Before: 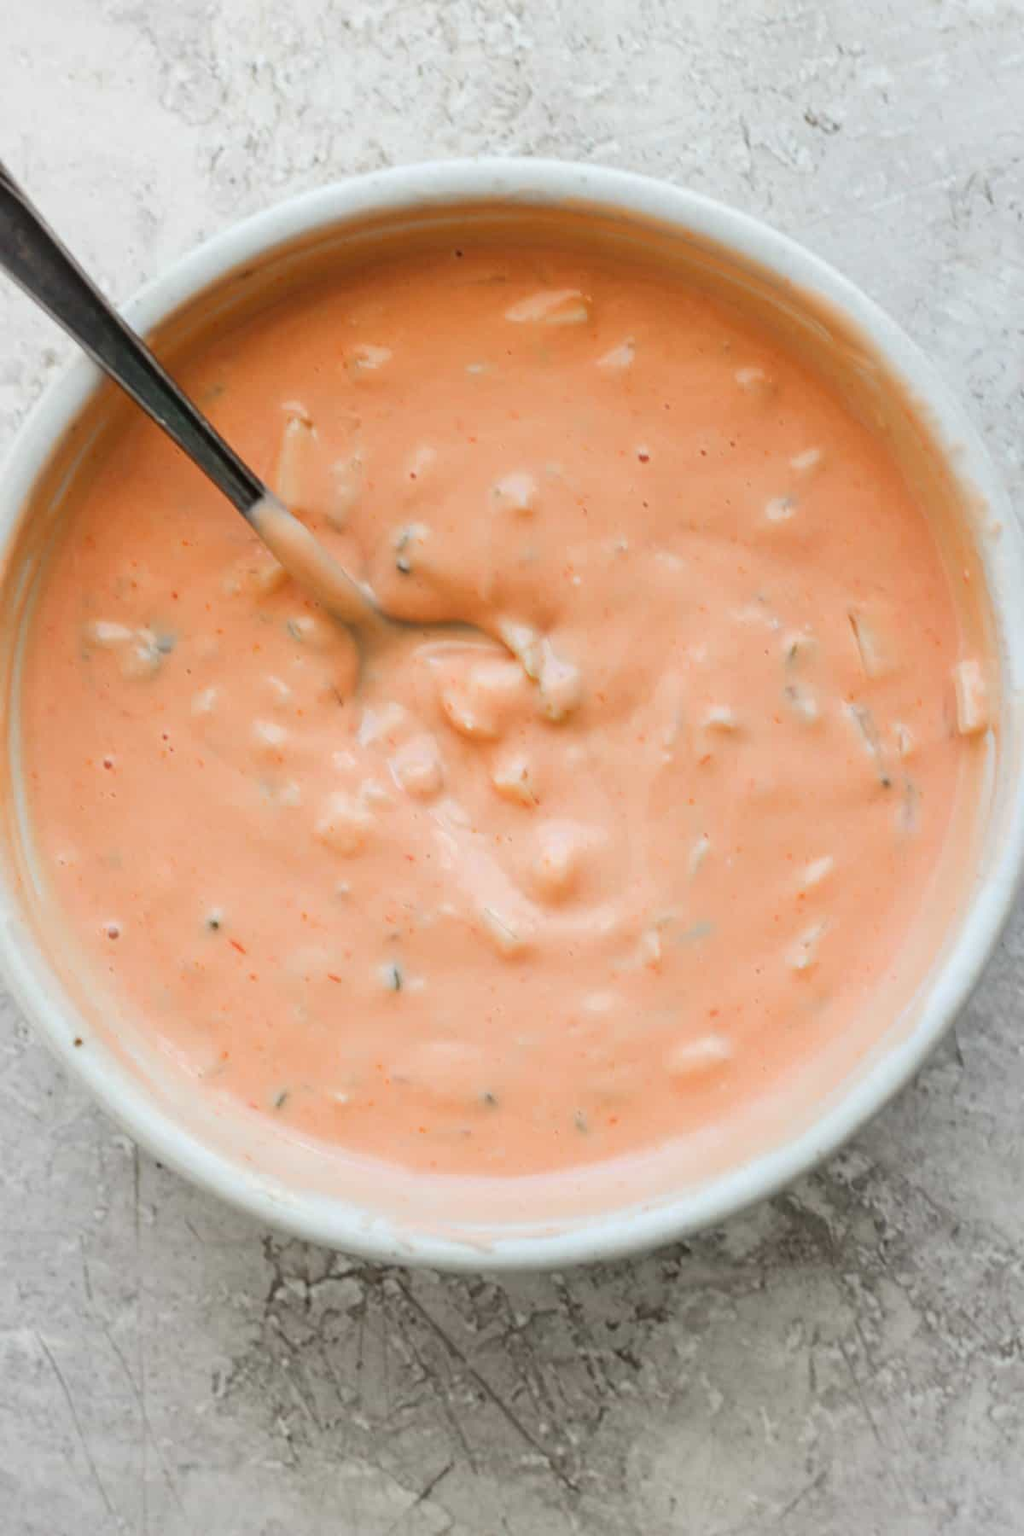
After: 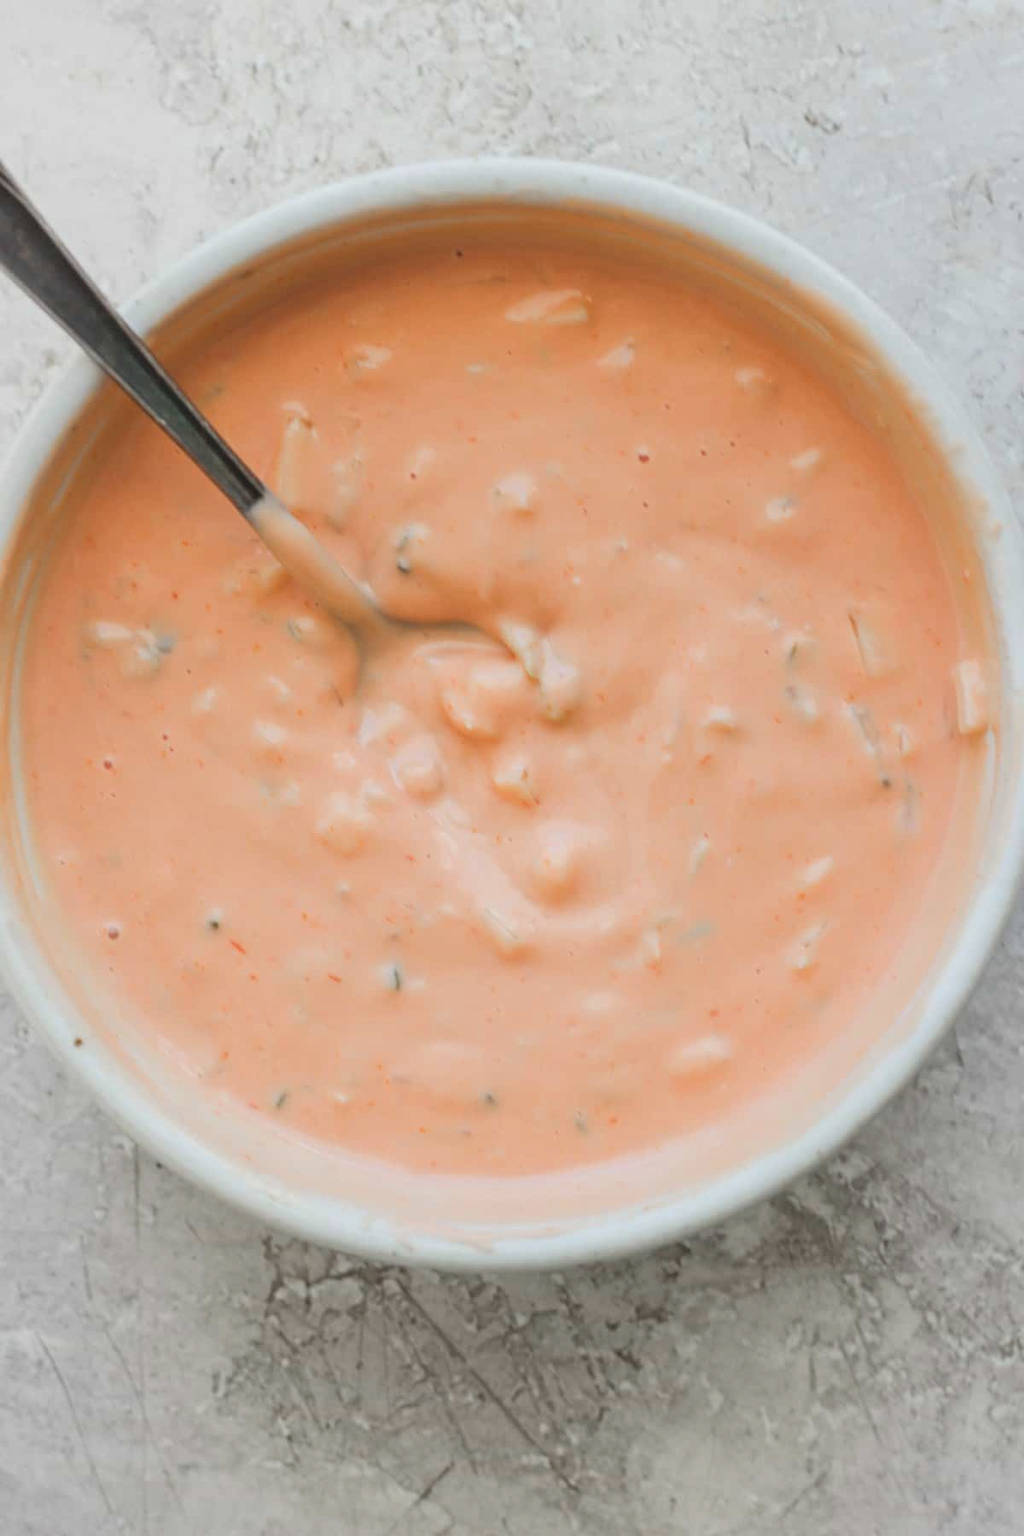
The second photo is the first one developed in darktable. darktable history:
contrast brightness saturation: contrast -0.146, brightness 0.05, saturation -0.128
